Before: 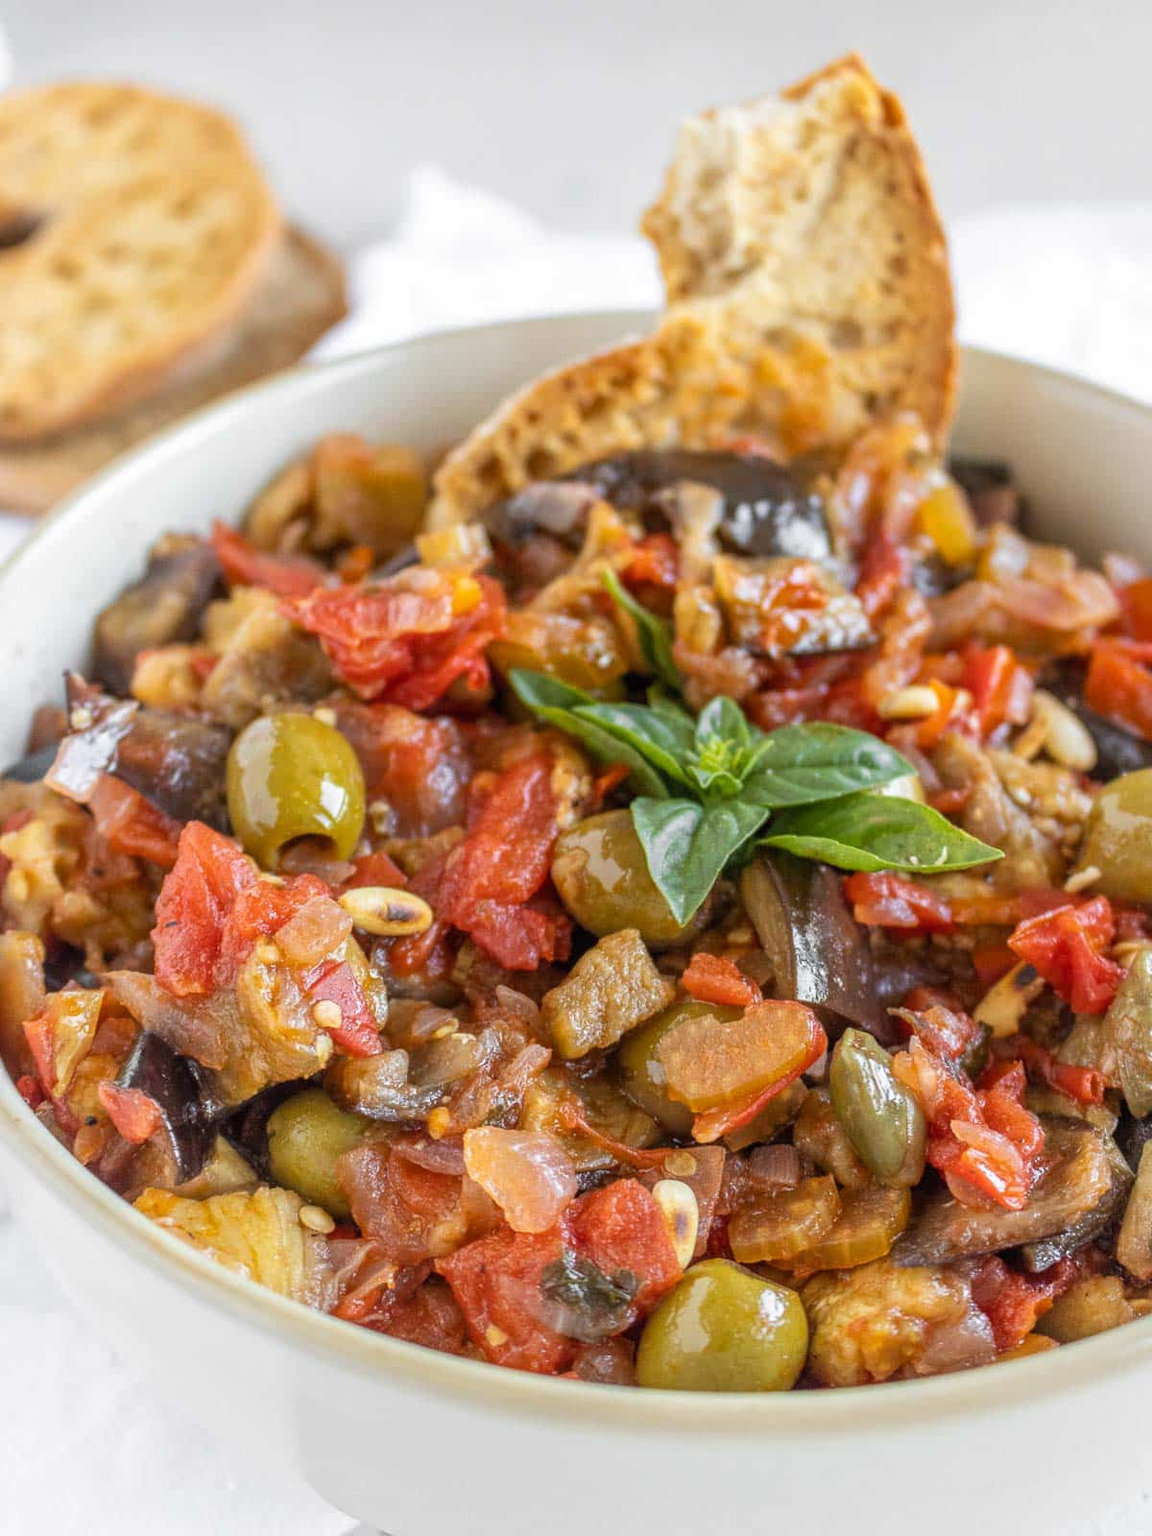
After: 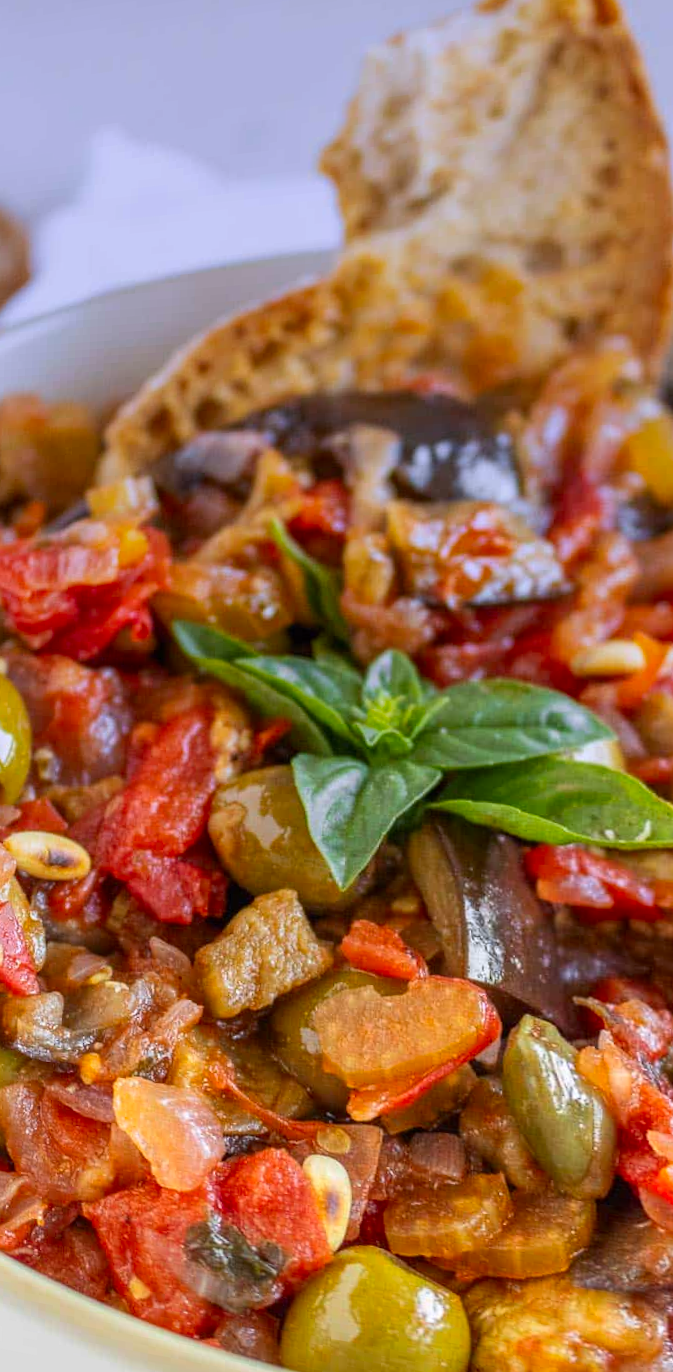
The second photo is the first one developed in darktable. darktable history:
contrast brightness saturation: contrast 0.09, saturation 0.28
crop and rotate: left 22.516%, right 21.234%
rotate and perspective: rotation 1.69°, lens shift (vertical) -0.023, lens shift (horizontal) -0.291, crop left 0.025, crop right 0.988, crop top 0.092, crop bottom 0.842
graduated density: hue 238.83°, saturation 50%
